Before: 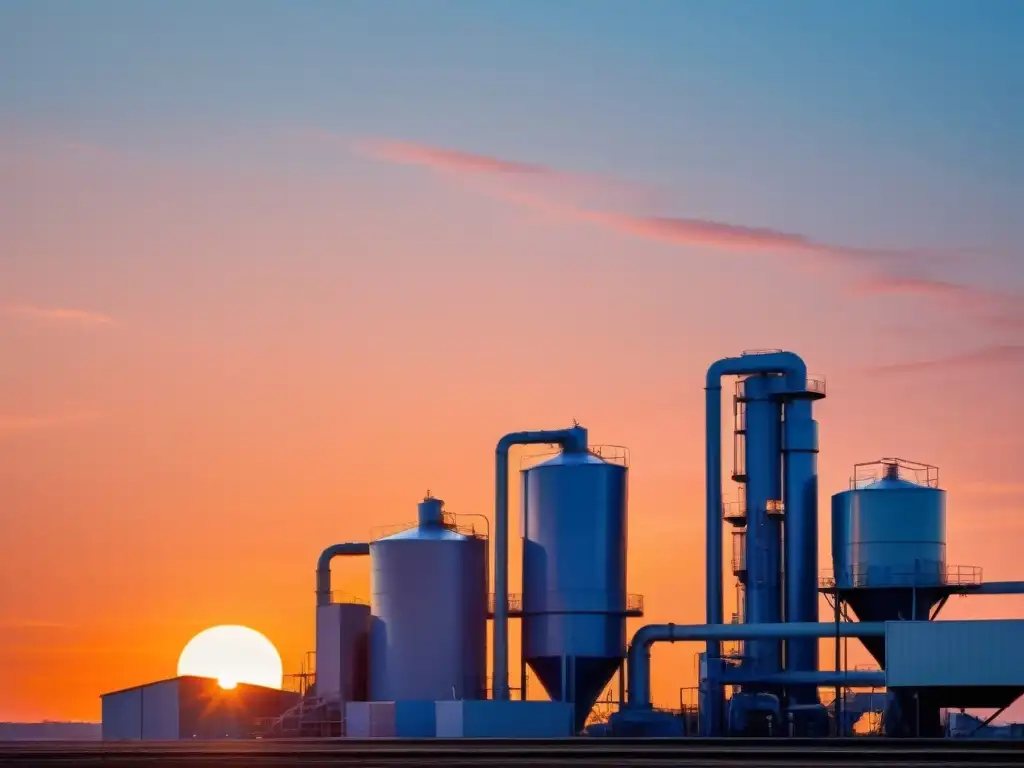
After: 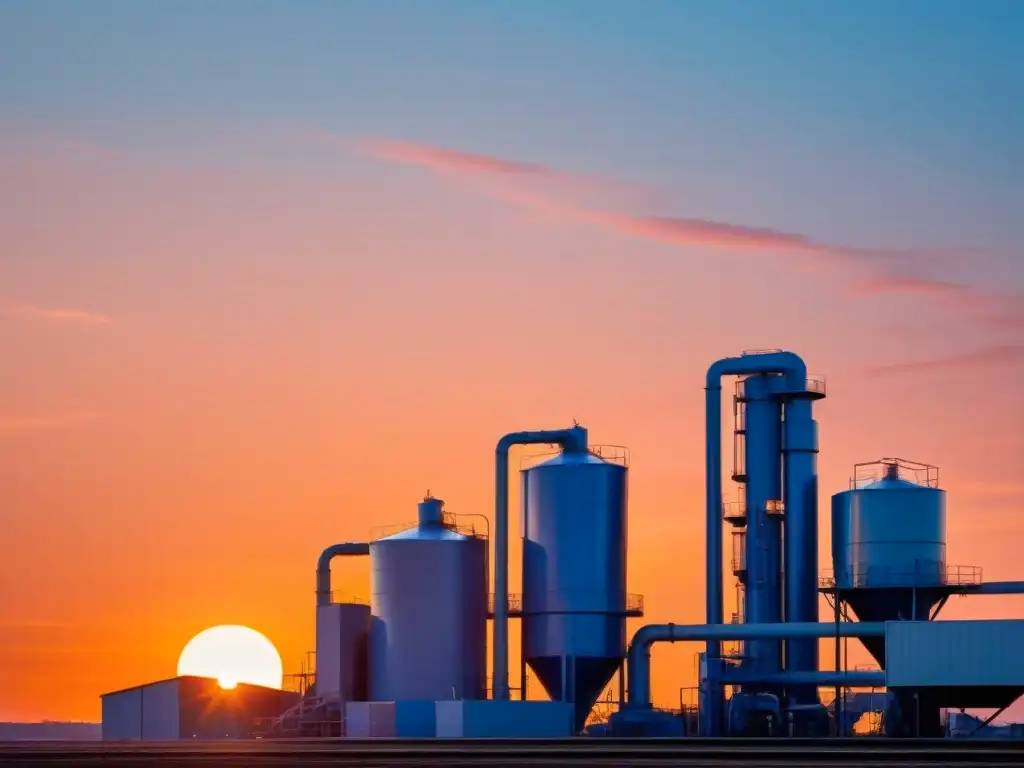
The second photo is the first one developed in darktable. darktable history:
color balance rgb: perceptual saturation grading › global saturation 0.307%, global vibrance 20%
